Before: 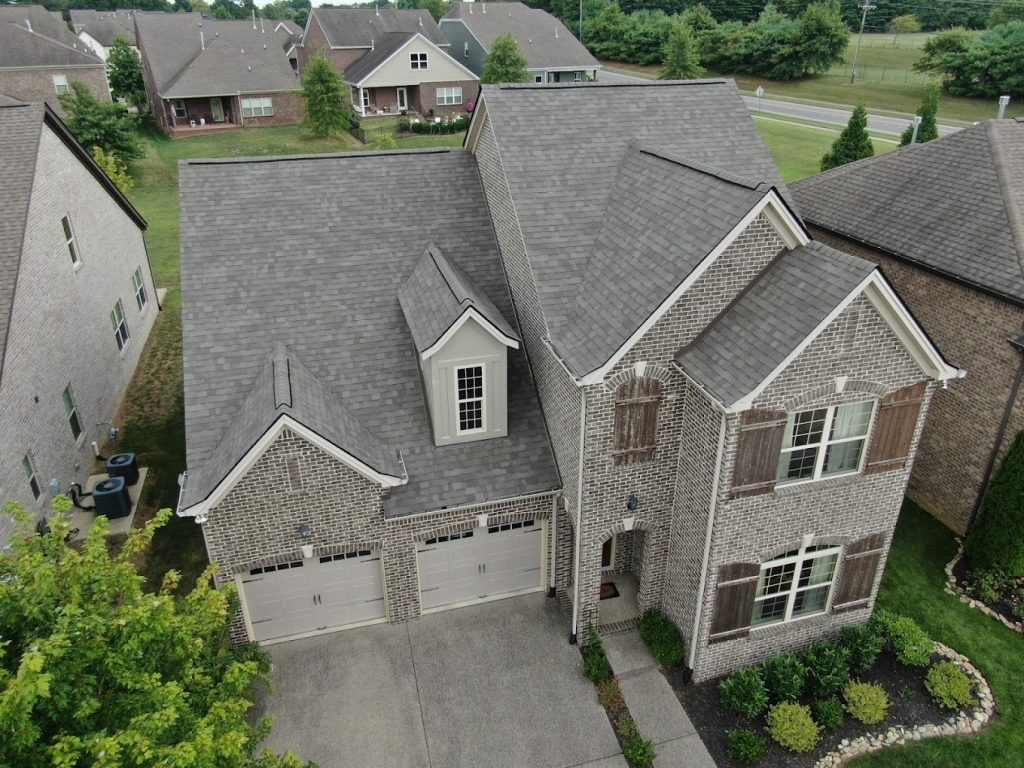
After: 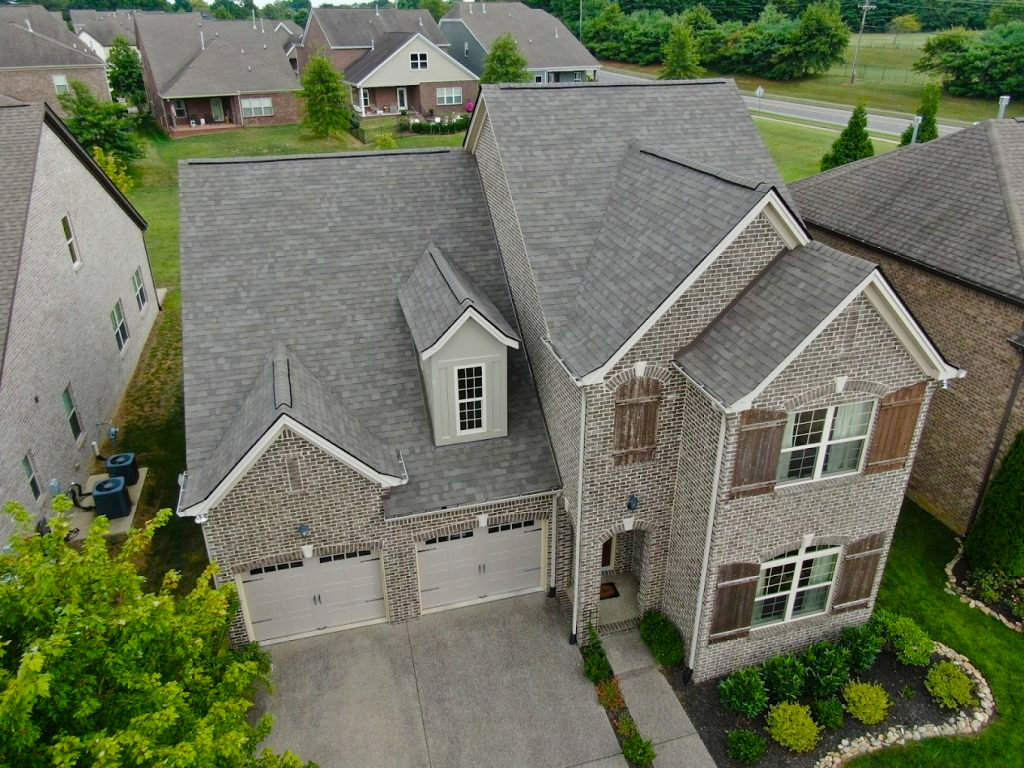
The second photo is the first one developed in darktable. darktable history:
color balance rgb: global offset › hue 171.36°, perceptual saturation grading › global saturation 24.029%, perceptual saturation grading › highlights -24.499%, perceptual saturation grading › mid-tones 24.524%, perceptual saturation grading › shadows 39.325%, global vibrance 20%
